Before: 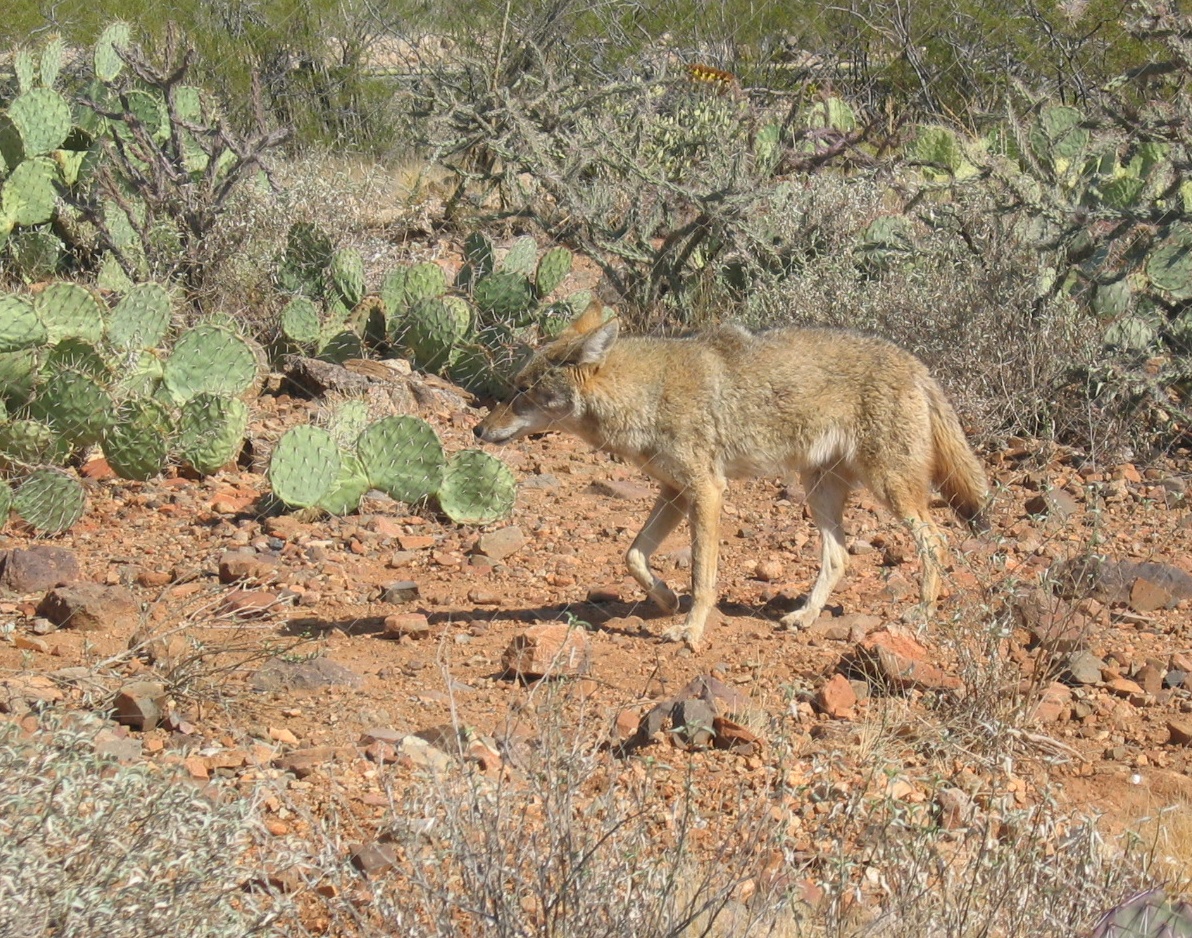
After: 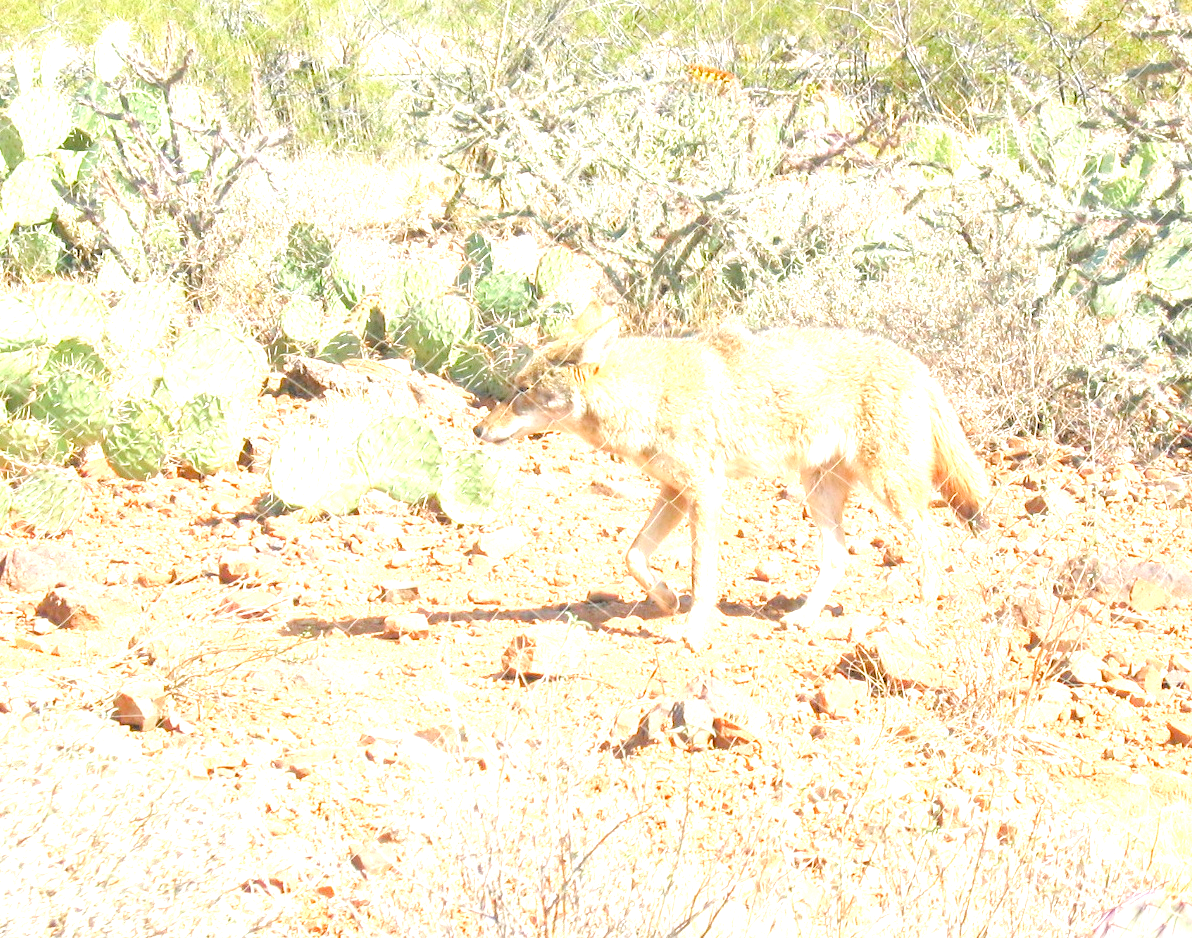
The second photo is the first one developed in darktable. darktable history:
exposure: black level correction 0, exposure 1.7 EV, compensate exposure bias true, compensate highlight preservation false
rgb levels: levels [[0.027, 0.429, 0.996], [0, 0.5, 1], [0, 0.5, 1]]
color balance rgb: perceptual saturation grading › global saturation 25%, perceptual saturation grading › highlights -50%, perceptual saturation grading › shadows 30%, perceptual brilliance grading › global brilliance 12%, global vibrance 20%
